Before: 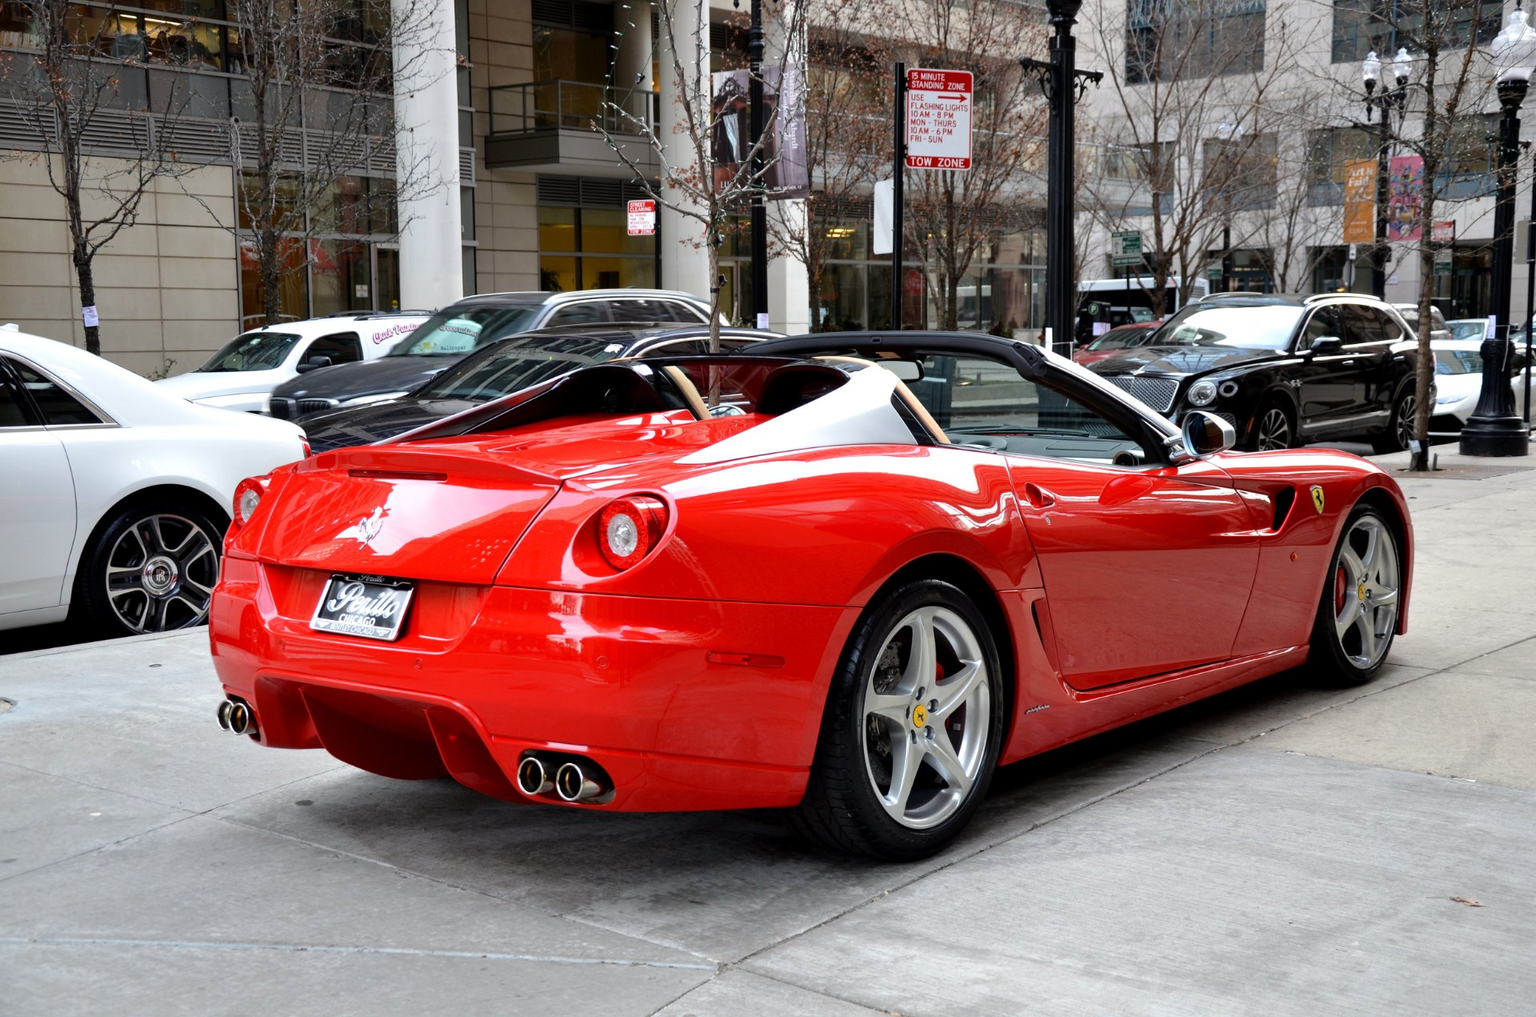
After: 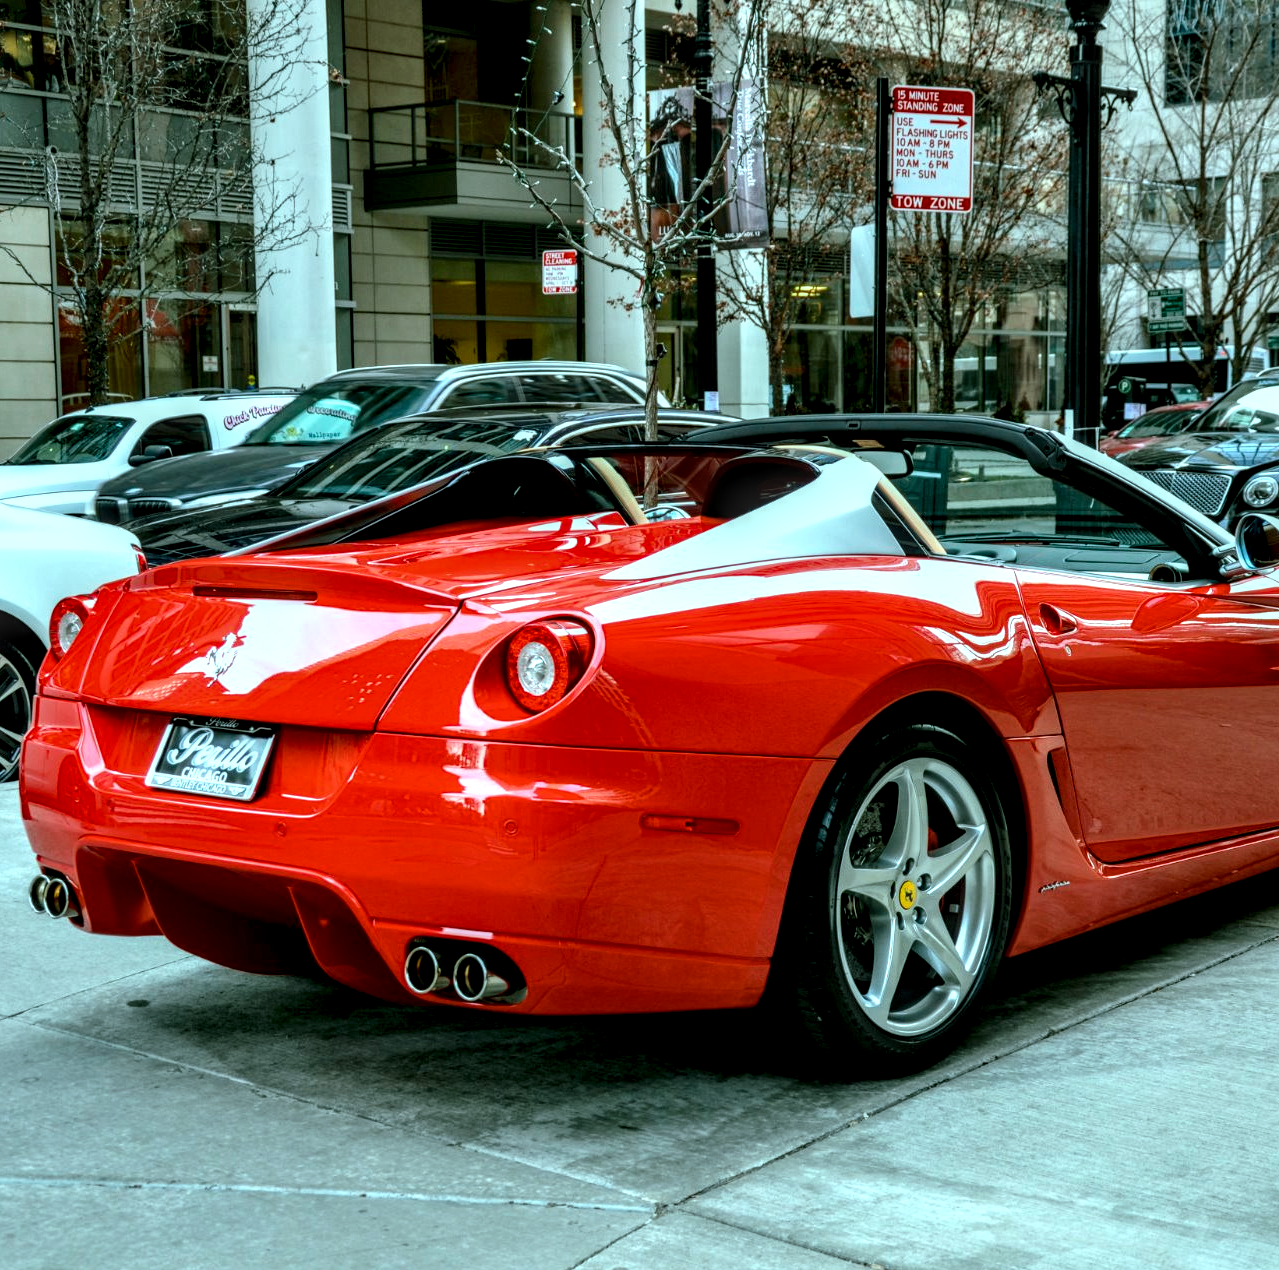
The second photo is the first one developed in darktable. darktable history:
color balance rgb: shadows lift › chroma 11.71%, shadows lift › hue 133.46°, highlights gain › chroma 4%, highlights gain › hue 200.2°, perceptual saturation grading › global saturation 18.05%
crop and rotate: left 12.648%, right 20.685%
local contrast: highlights 12%, shadows 38%, detail 183%, midtone range 0.471
contrast brightness saturation: contrast 0.07
